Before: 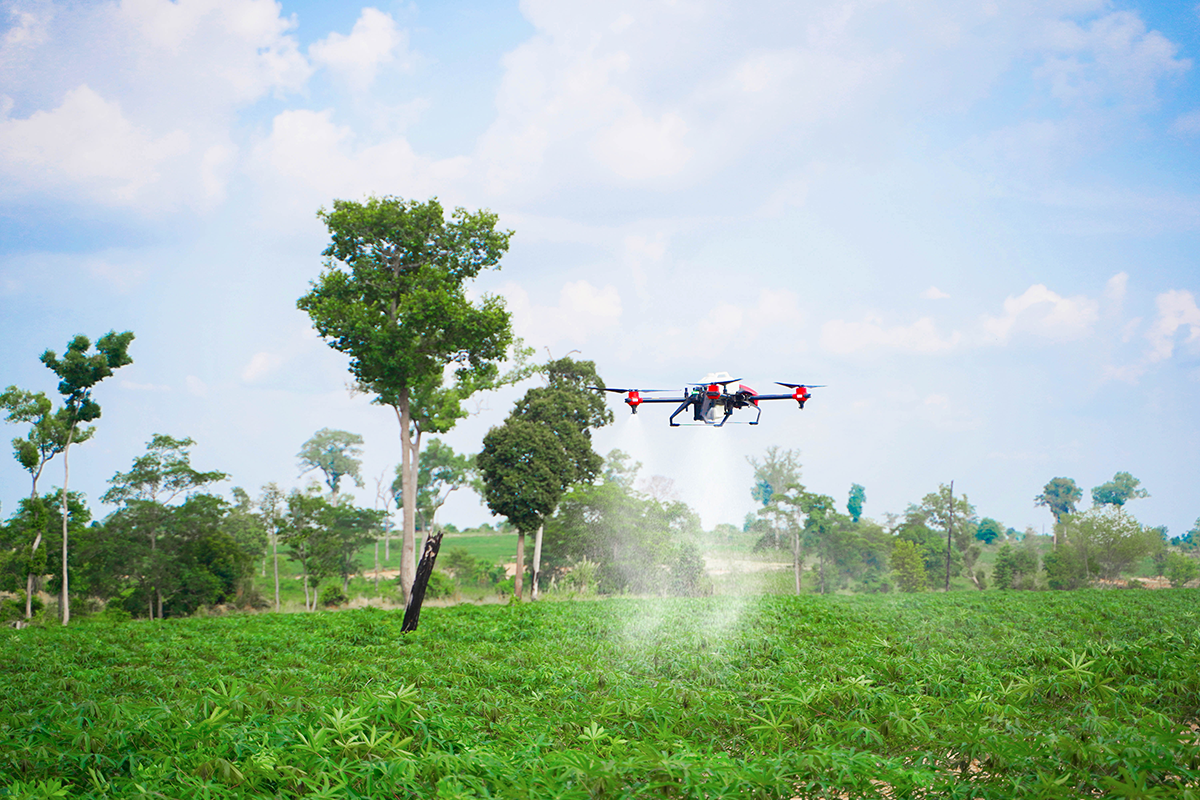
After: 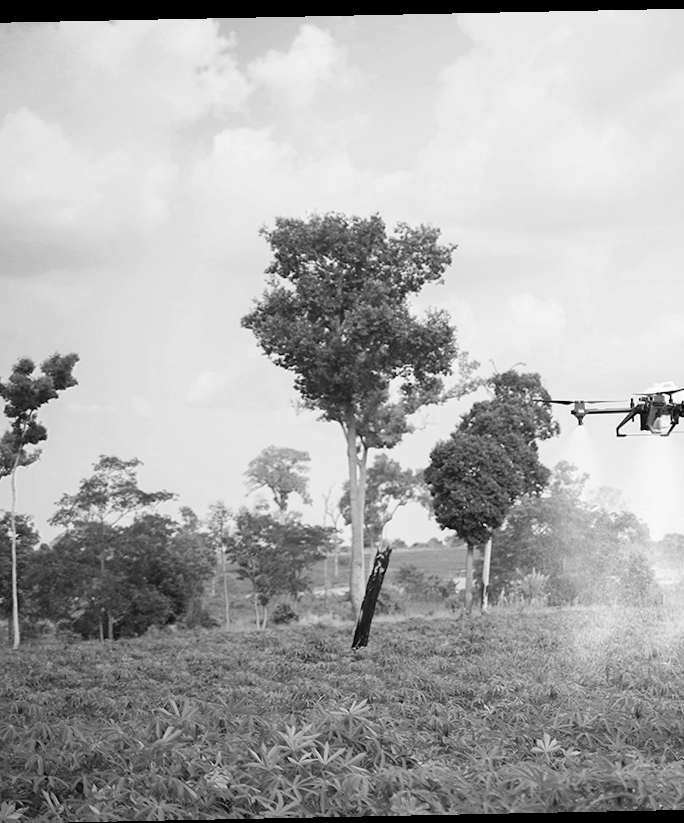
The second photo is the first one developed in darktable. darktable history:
crop: left 5.114%, right 38.589%
color balance rgb: linear chroma grading › global chroma 23.15%, perceptual saturation grading › global saturation 28.7%, perceptual saturation grading › mid-tones 12.04%, perceptual saturation grading › shadows 10.19%, global vibrance 22.22%
monochrome: a 2.21, b -1.33, size 2.2
rotate and perspective: rotation -1.17°, automatic cropping off
